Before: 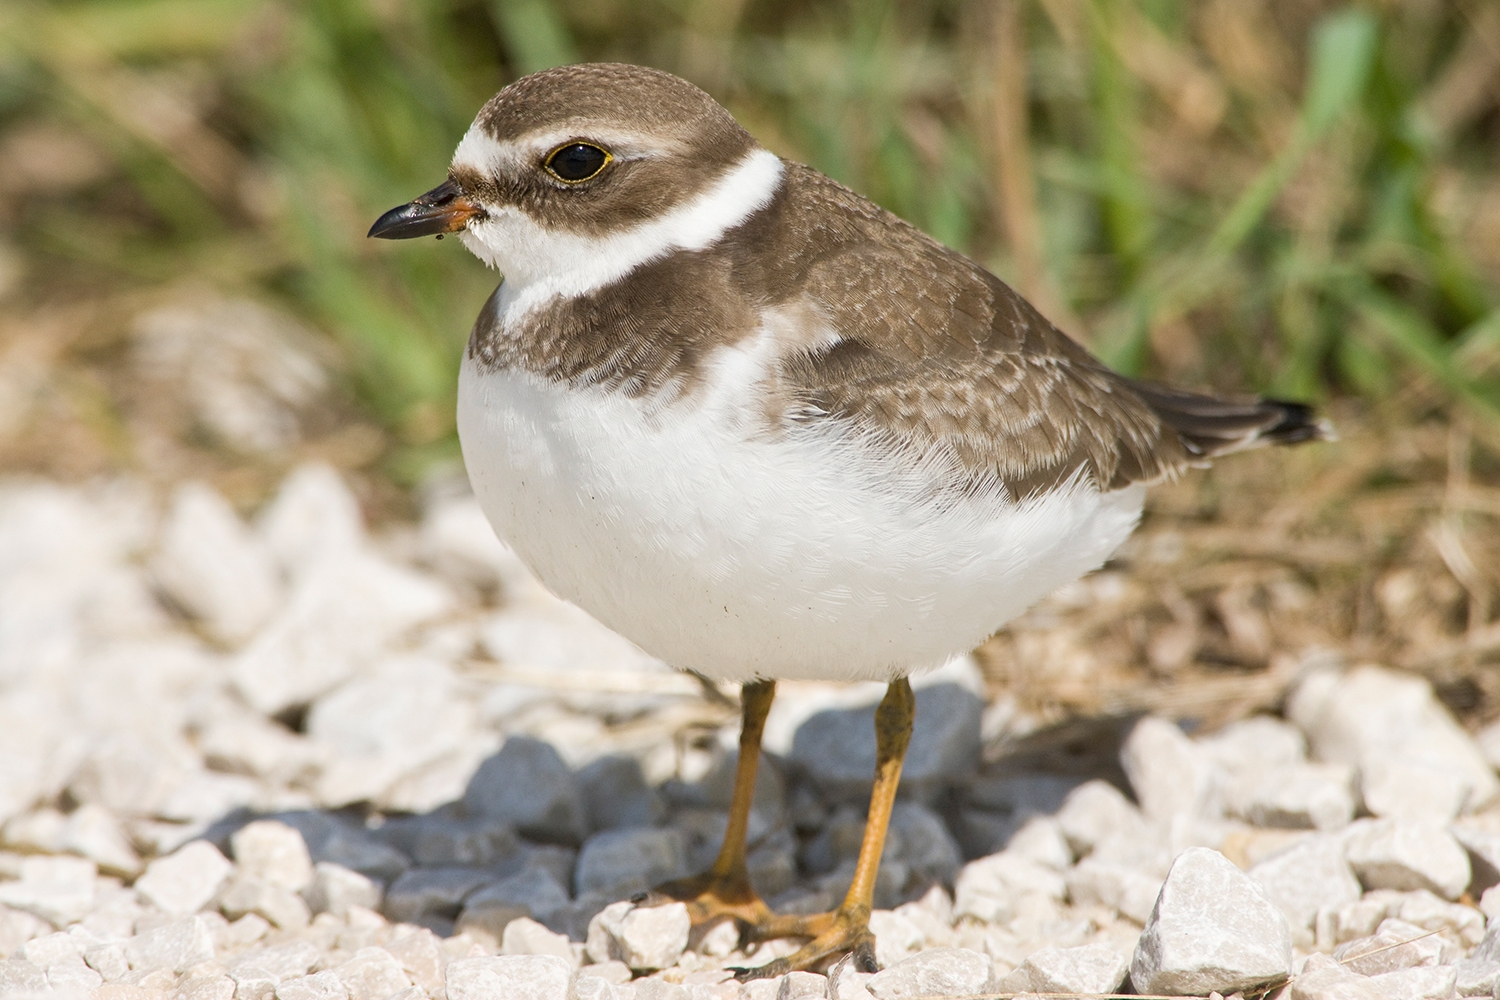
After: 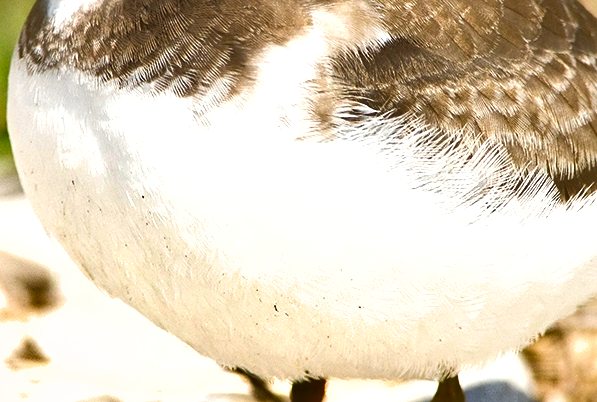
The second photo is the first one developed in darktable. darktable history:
tone equalizer: -8 EV -0.728 EV, -7 EV -0.728 EV, -6 EV -0.601 EV, -5 EV -0.399 EV, -3 EV 0.381 EV, -2 EV 0.6 EV, -1 EV 0.699 EV, +0 EV 0.741 EV
crop: left 30.018%, top 30.152%, right 30.165%, bottom 29.605%
color correction: highlights b* -0.029, saturation 1.35
shadows and highlights: shadows 40.28, highlights -55.49, low approximation 0.01, soften with gaussian
sharpen: amount 0.218
